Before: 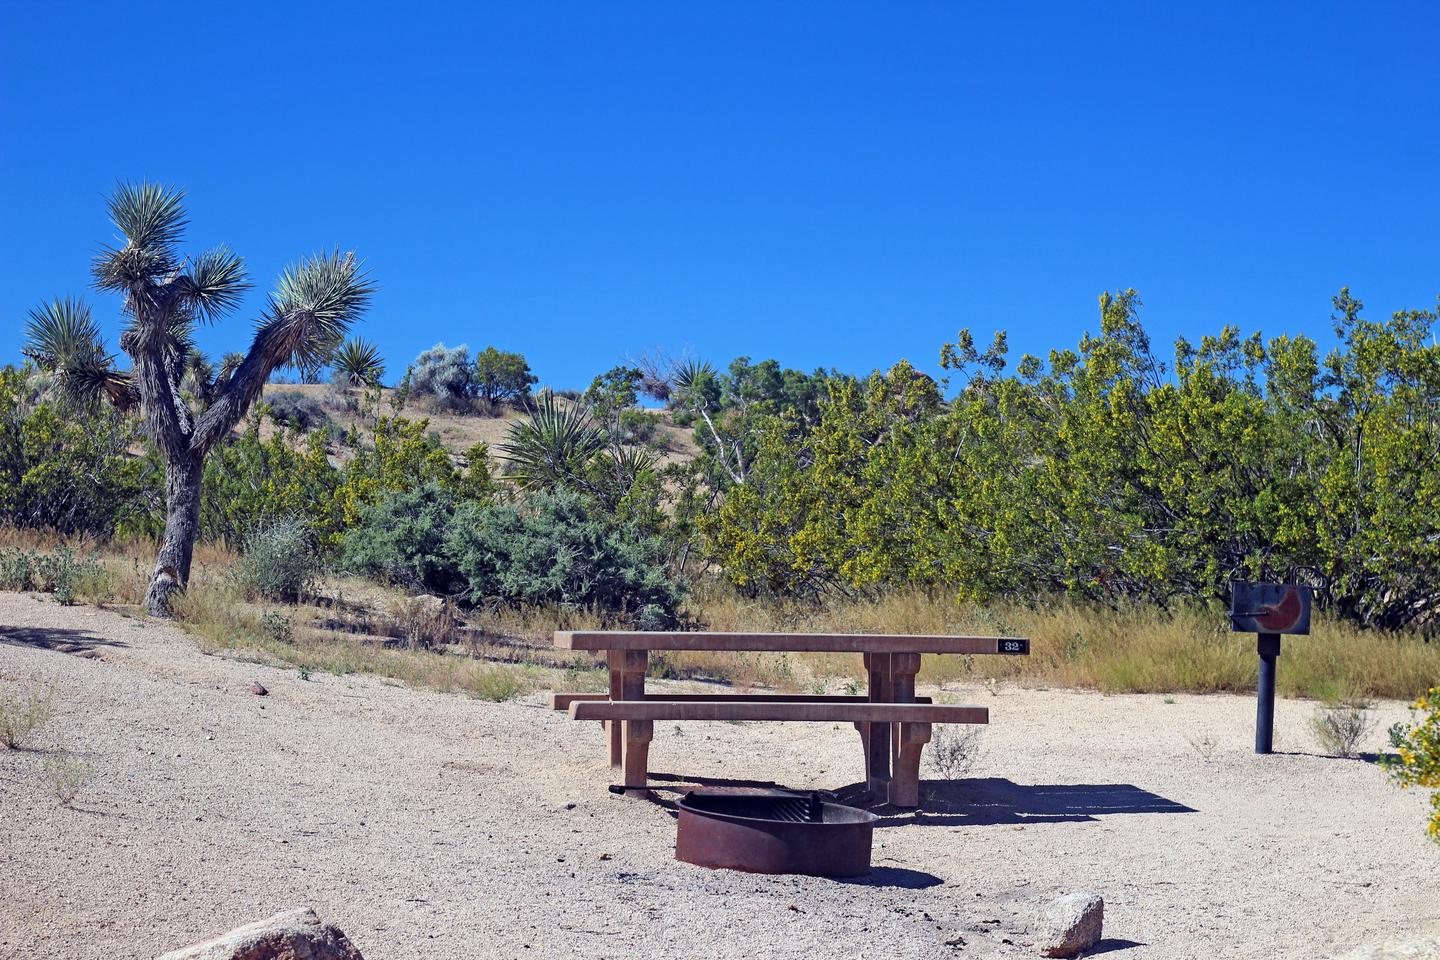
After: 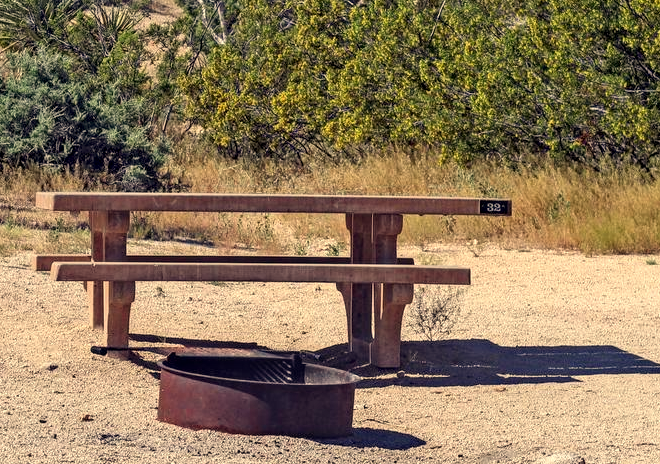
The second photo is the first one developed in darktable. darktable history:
crop: left 35.976%, top 45.819%, right 18.162%, bottom 5.807%
local contrast: detail 130%
white balance: red 1.138, green 0.996, blue 0.812
